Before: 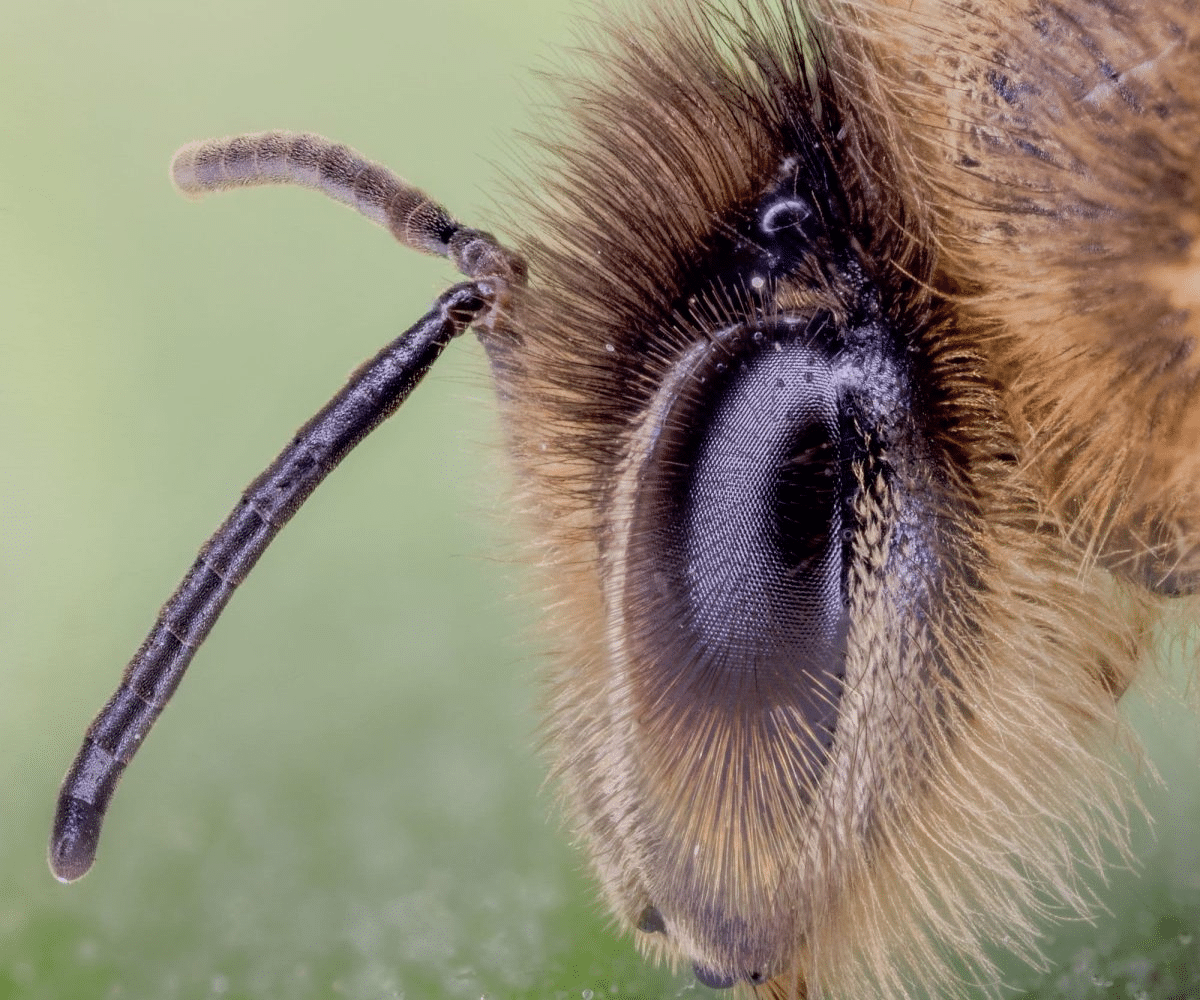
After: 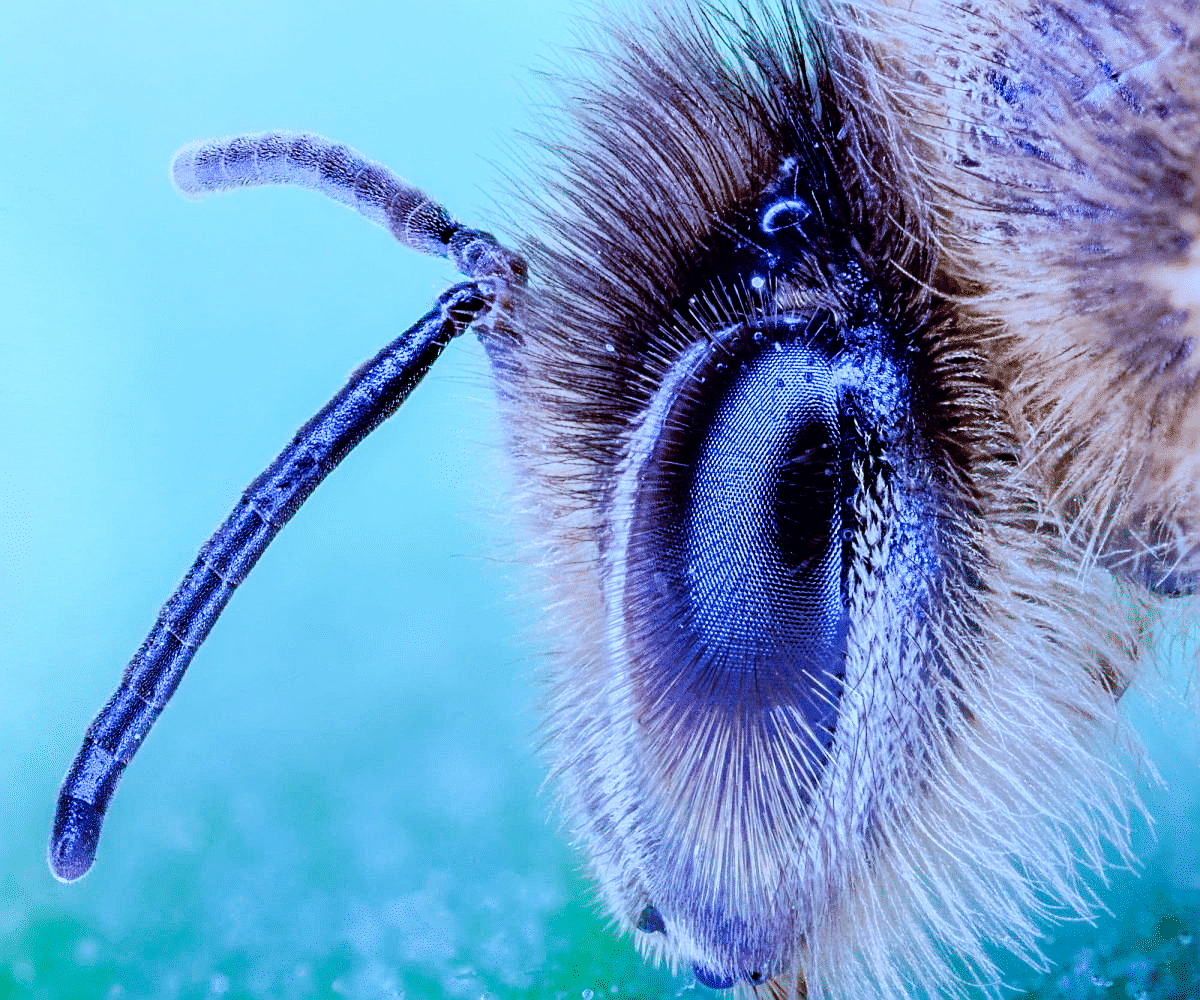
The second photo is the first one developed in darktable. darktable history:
haze removal: compatibility mode true, adaptive false
color calibration: illuminant as shot in camera, x 0.463, y 0.421, temperature 2689.86 K
sharpen: on, module defaults
base curve: curves: ch0 [(0, 0) (0.032, 0.025) (0.121, 0.166) (0.206, 0.329) (0.605, 0.79) (1, 1)], preserve colors none
